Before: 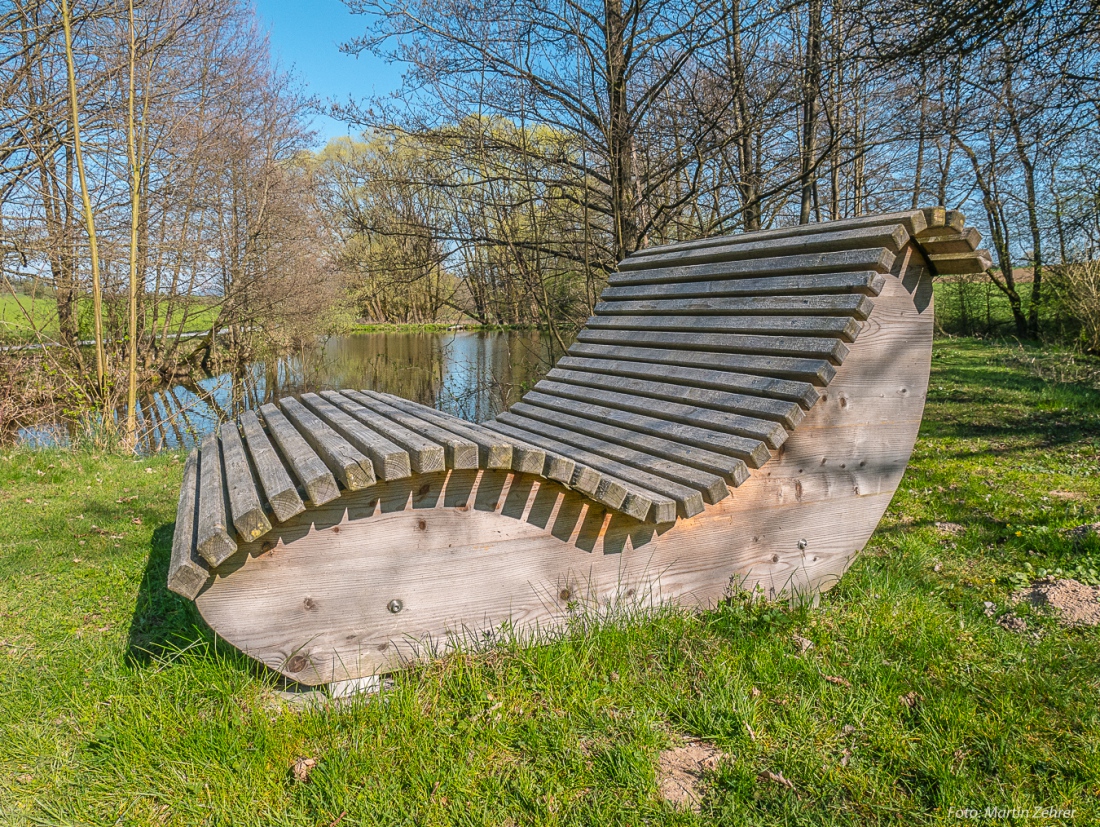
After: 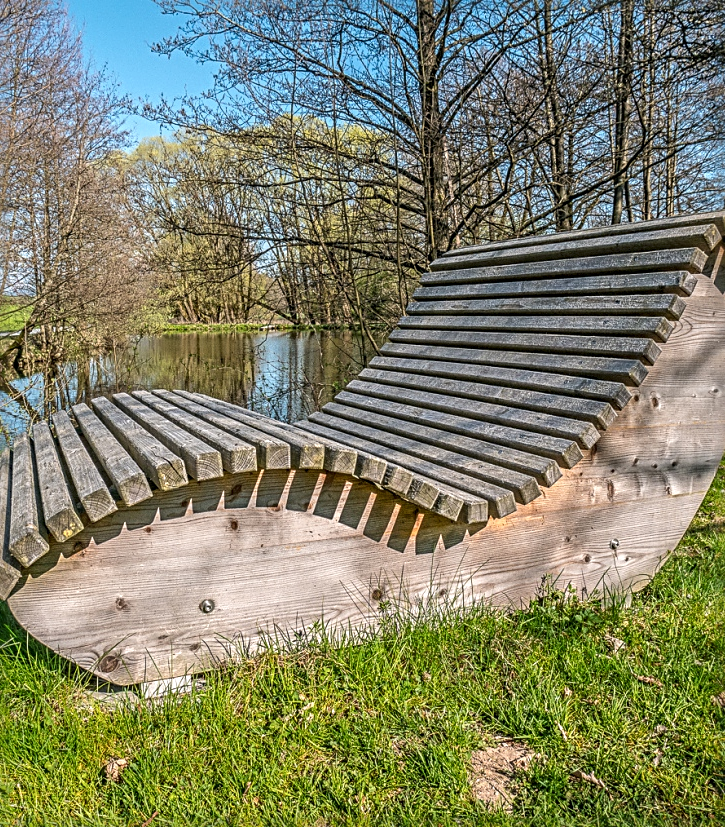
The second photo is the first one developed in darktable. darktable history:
local contrast: detail 130%
crop: left 17.13%, right 16.871%
sharpen: radius 3.992
